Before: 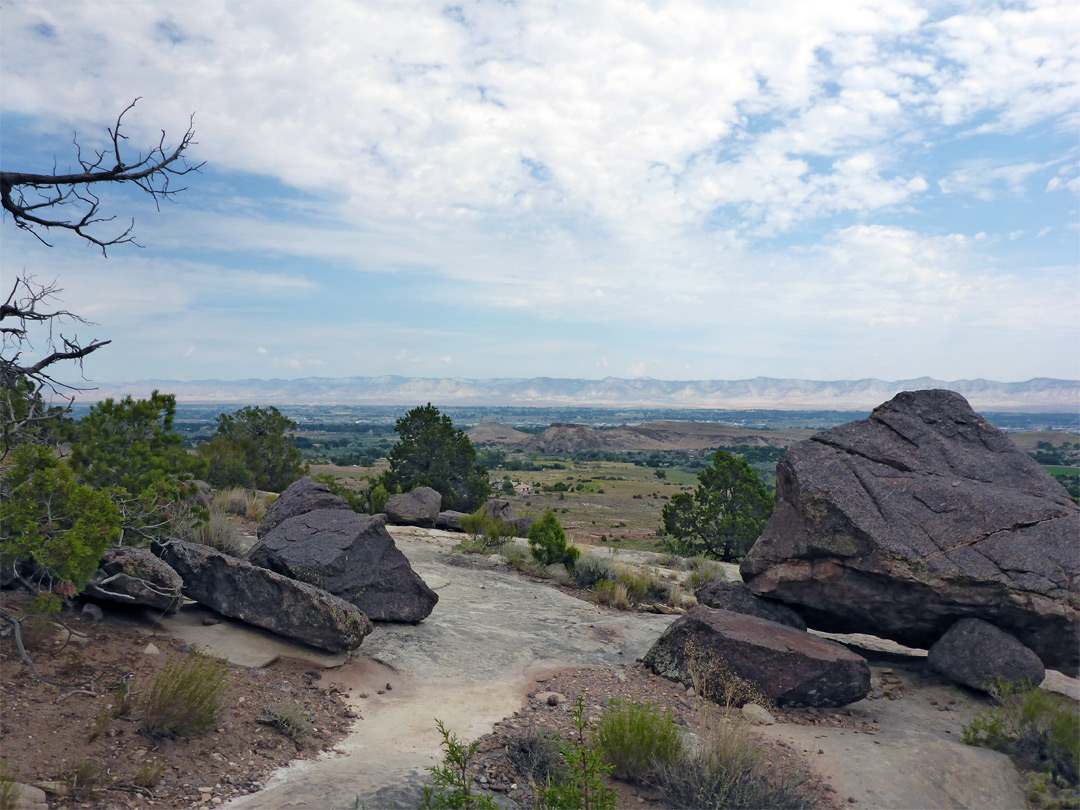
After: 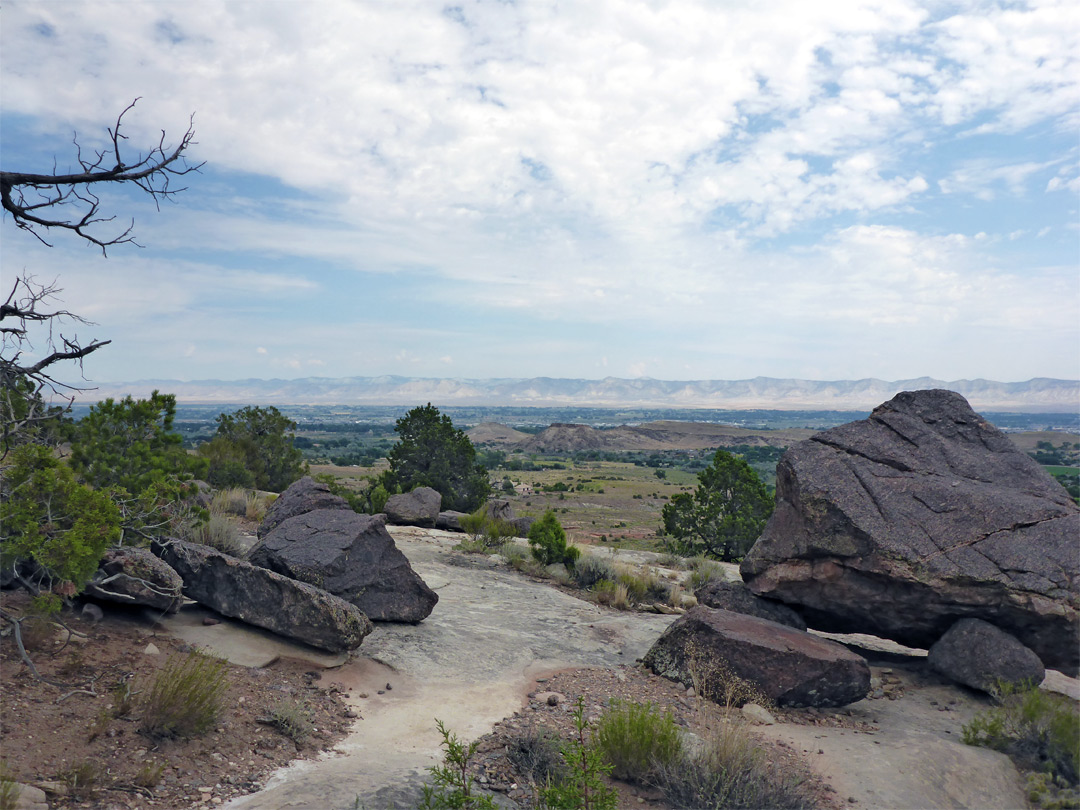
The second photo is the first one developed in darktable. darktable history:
color balance rgb: perceptual saturation grading › global saturation 0.158%, perceptual saturation grading › mid-tones 11.813%, perceptual brilliance grading › global brilliance 3.008%, perceptual brilliance grading › highlights -2.414%, perceptual brilliance grading › shadows 3.285%, global vibrance -23.948%
